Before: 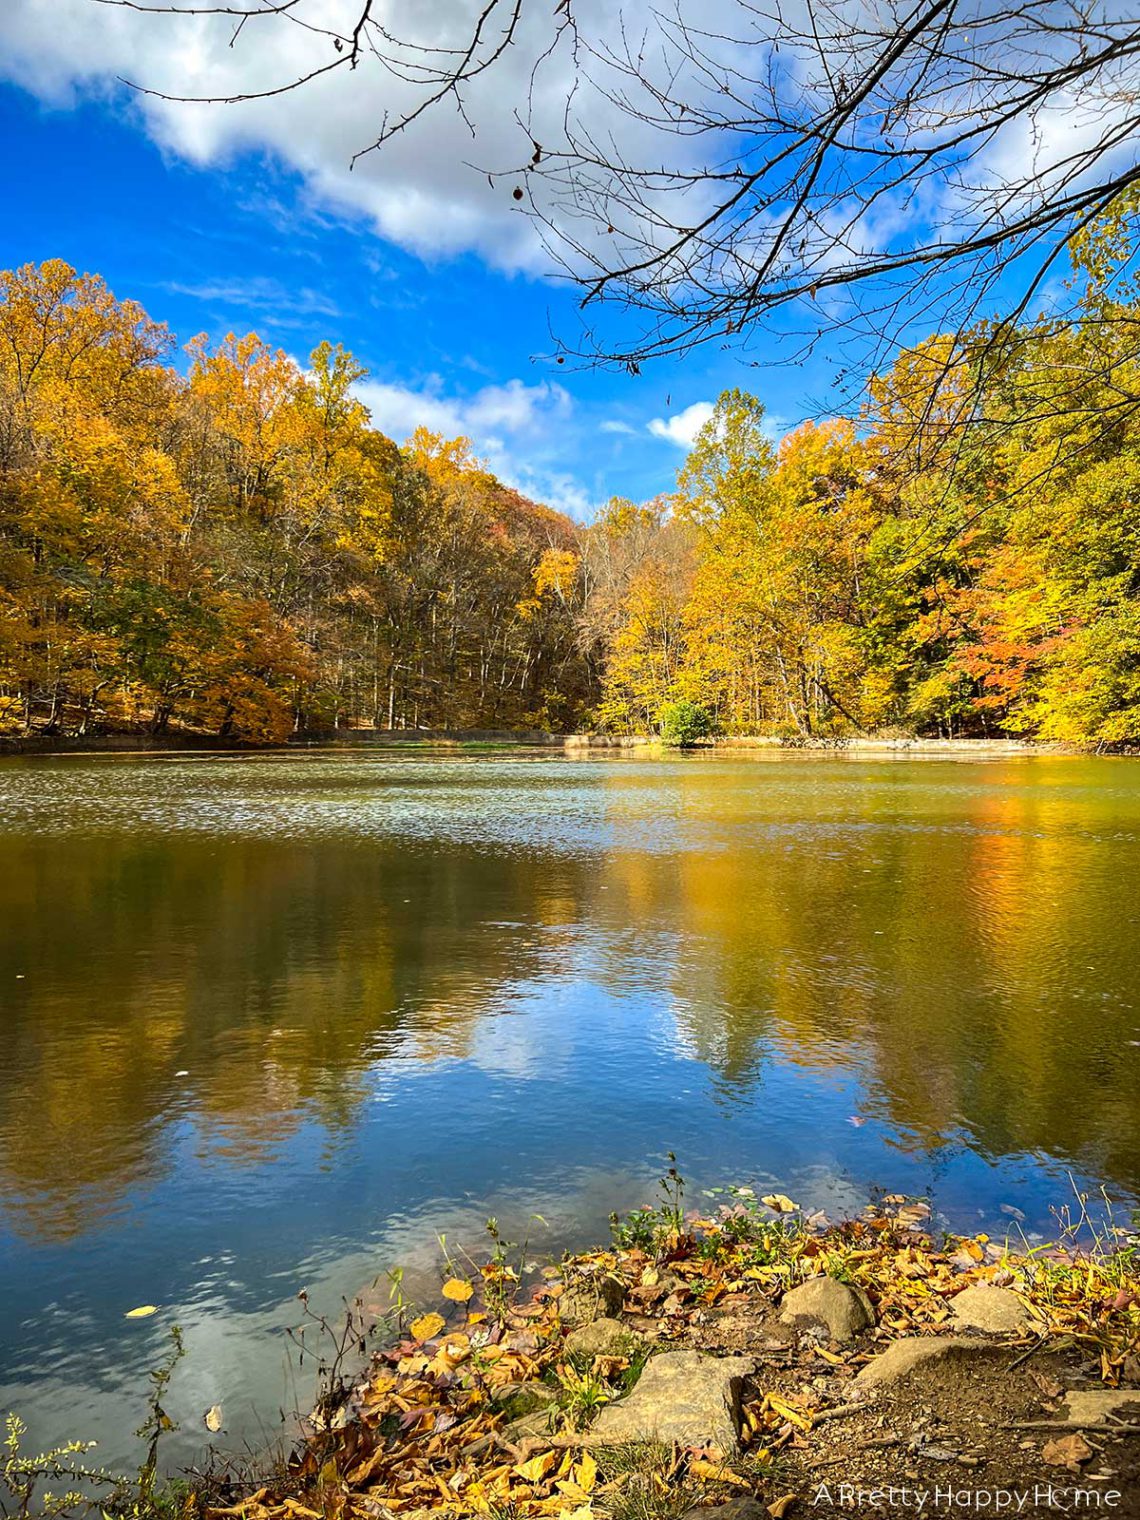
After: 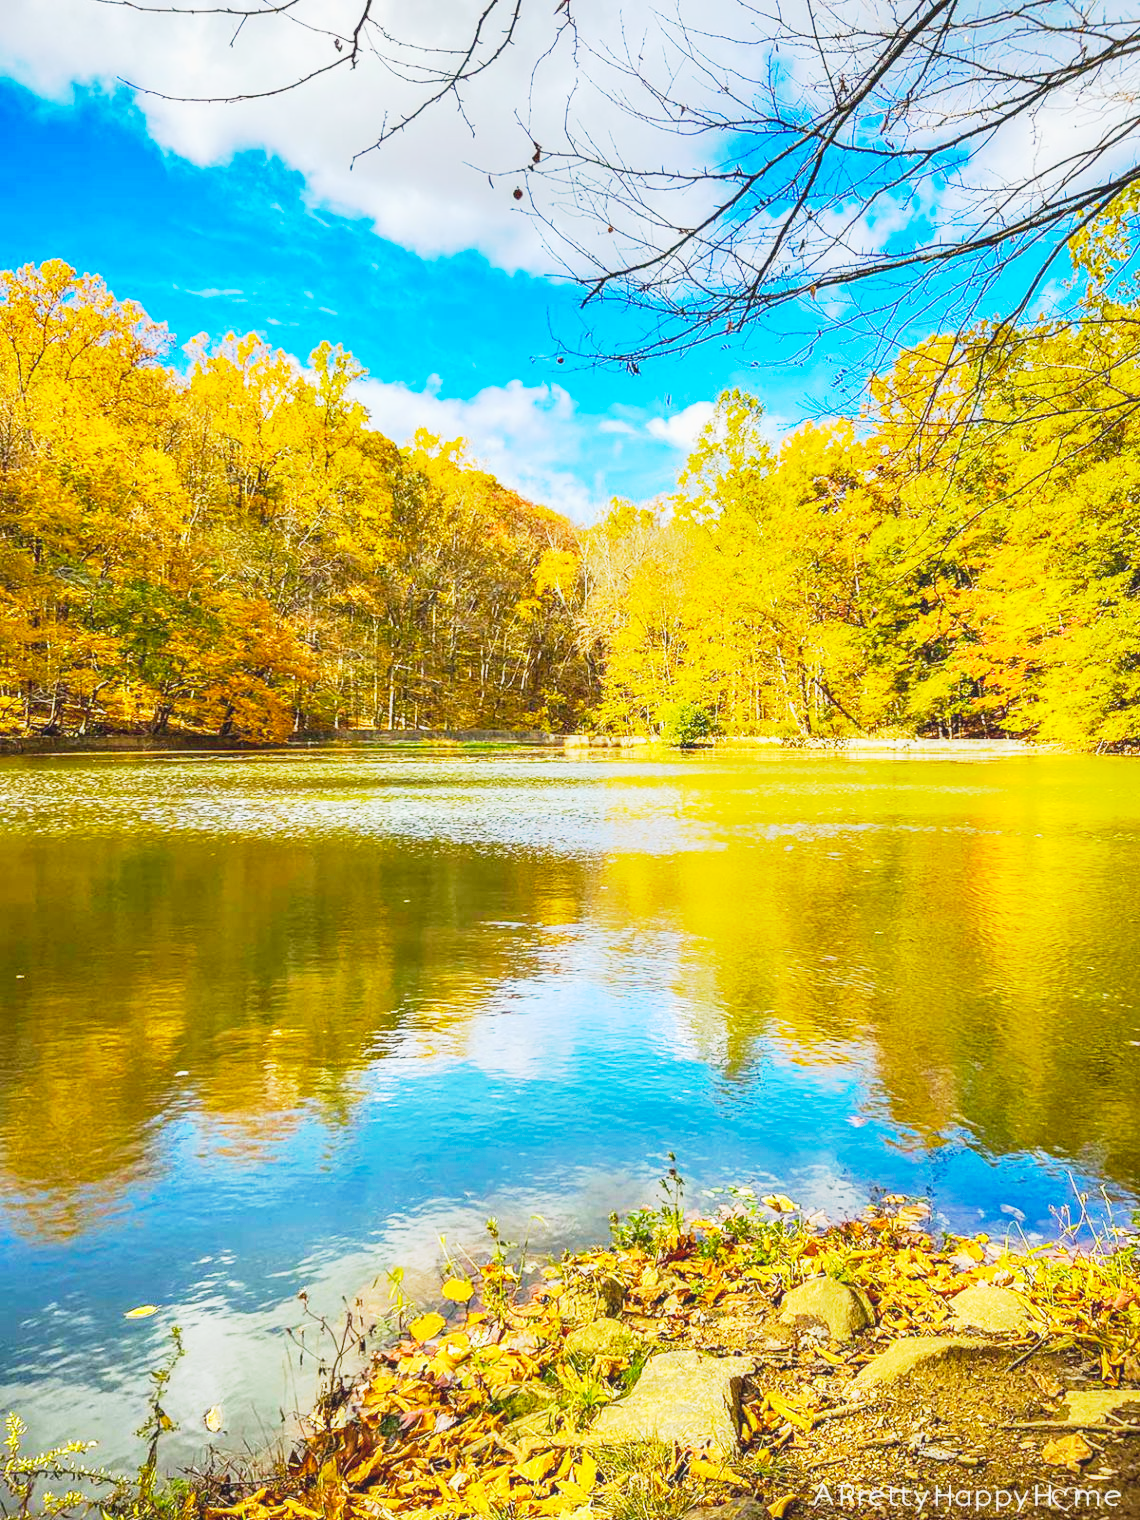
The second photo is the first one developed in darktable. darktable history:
color balance rgb: linear chroma grading › global chroma 15%, perceptual saturation grading › global saturation 30%
local contrast: on, module defaults
exposure: black level correction 0, exposure 1.198 EV, compensate exposure bias true, compensate highlight preservation false
base curve: curves: ch0 [(0, 0) (0.088, 0.125) (0.176, 0.251) (0.354, 0.501) (0.613, 0.749) (1, 0.877)], preserve colors none
contrast brightness saturation: contrast -0.15, brightness 0.05, saturation -0.12
